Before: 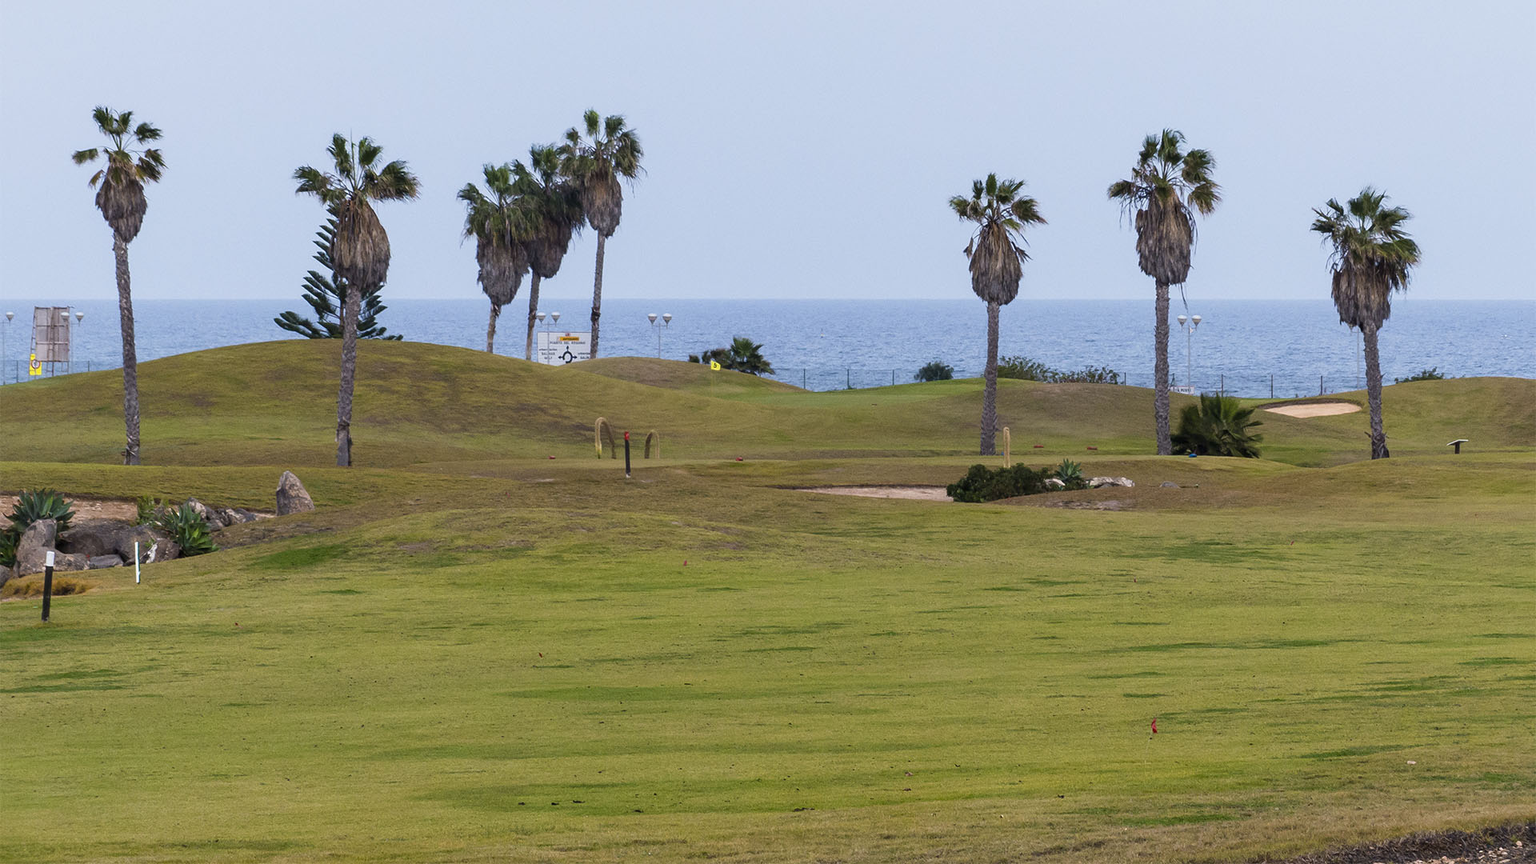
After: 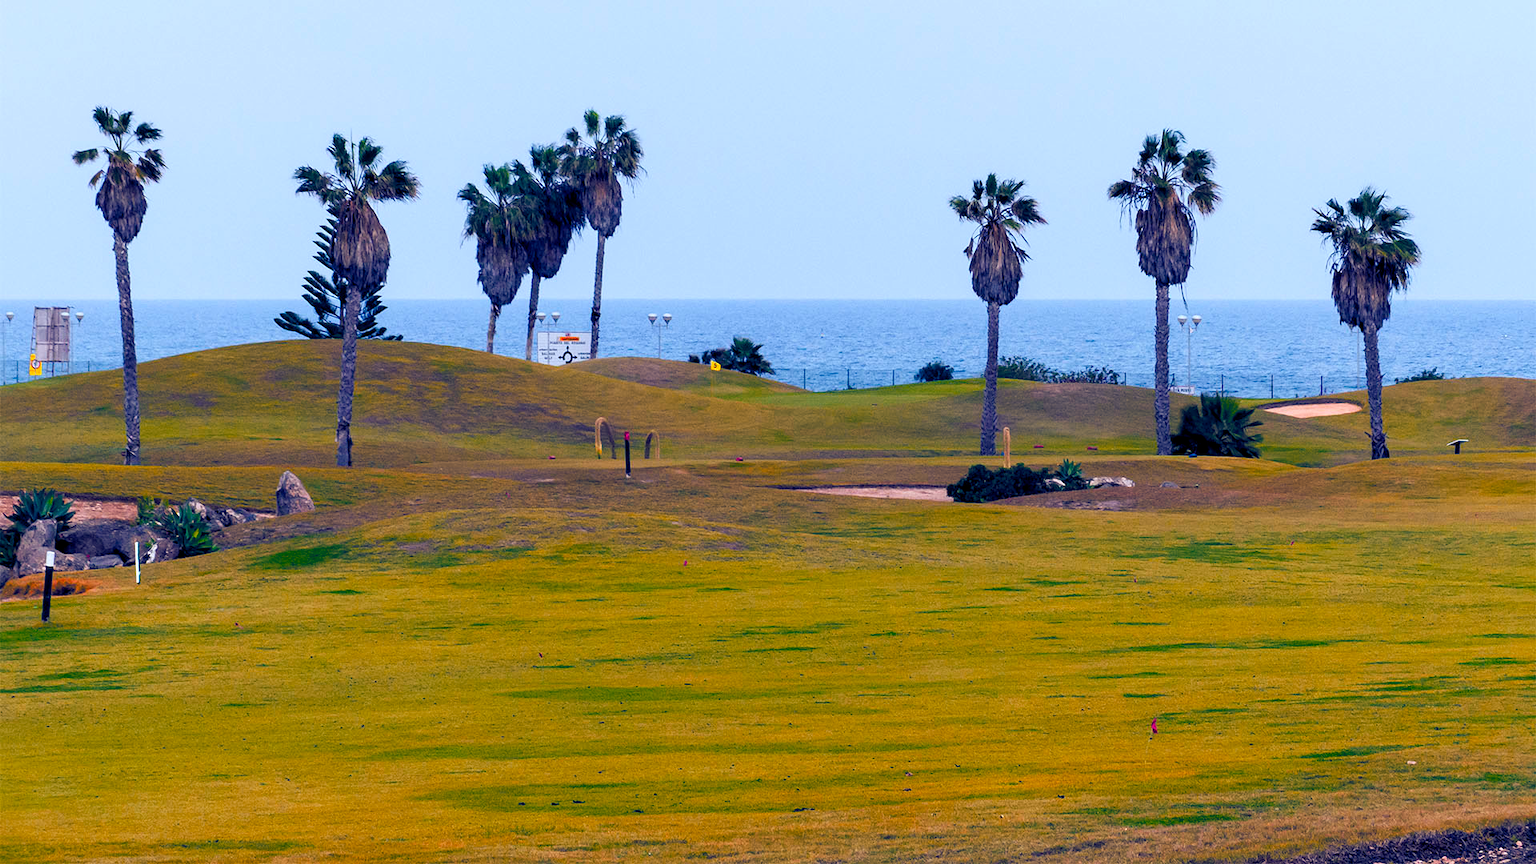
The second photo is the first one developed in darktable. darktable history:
color zones: curves: ch1 [(0.24, 0.629) (0.75, 0.5)]; ch2 [(0.255, 0.454) (0.745, 0.491)], mix 102.12%
color balance rgb: shadows lift › luminance -41.13%, shadows lift › chroma 14.13%, shadows lift › hue 260°, power › luminance -3.76%, power › chroma 0.56%, power › hue 40.37°, highlights gain › luminance 16.81%, highlights gain › chroma 2.94%, highlights gain › hue 260°, global offset › luminance -0.29%, global offset › chroma 0.31%, global offset › hue 260°, perceptual saturation grading › global saturation 20%, perceptual saturation grading › highlights -13.92%, perceptual saturation grading › shadows 50%
